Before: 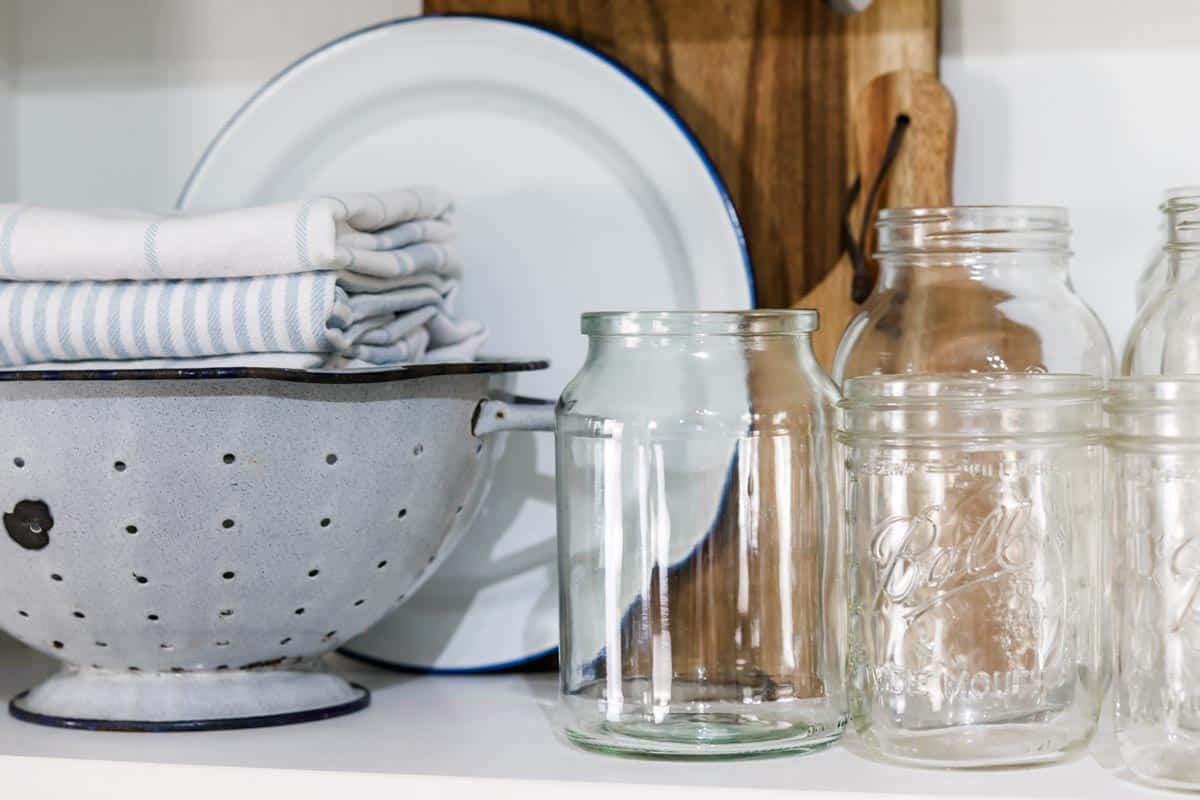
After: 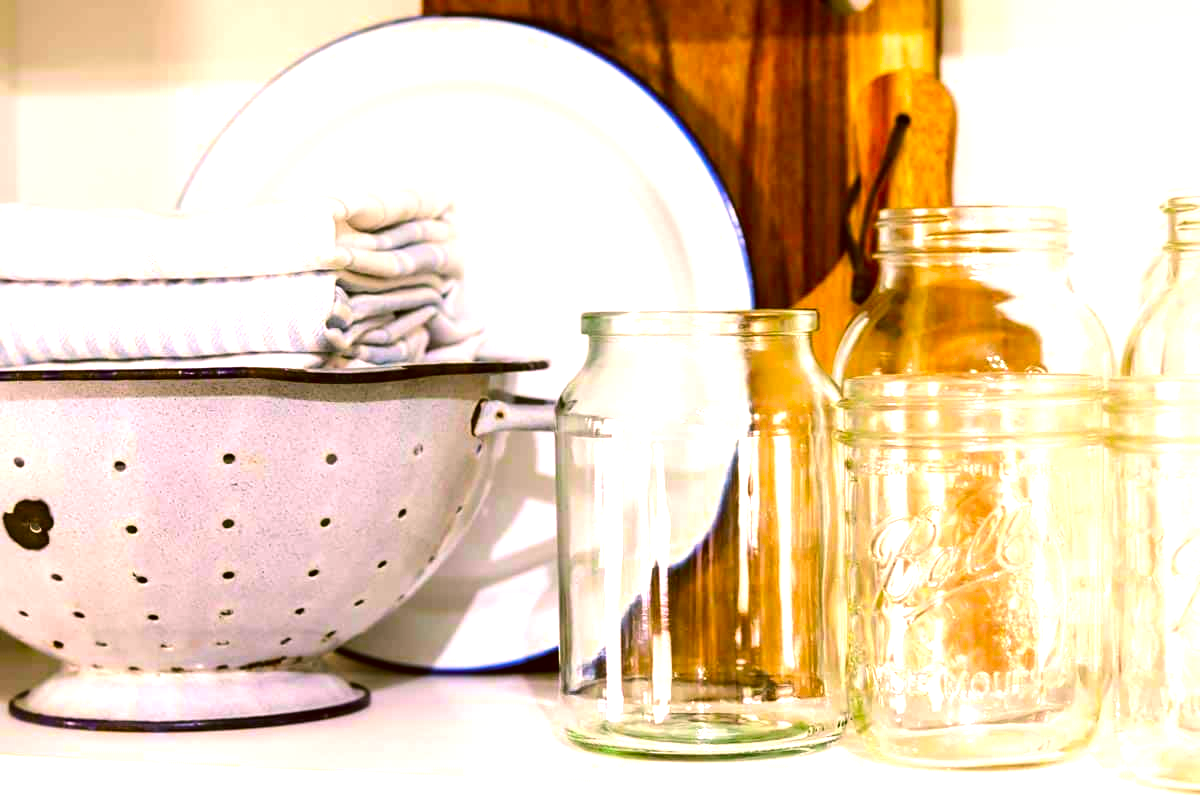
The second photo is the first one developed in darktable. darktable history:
exposure: black level correction 0.001, exposure 0.5 EV, compensate exposure bias true, compensate highlight preservation false
tone equalizer: -8 EV -0.417 EV, -7 EV -0.389 EV, -6 EV -0.333 EV, -5 EV -0.222 EV, -3 EV 0.222 EV, -2 EV 0.333 EV, -1 EV 0.389 EV, +0 EV 0.417 EV, edges refinement/feathering 500, mask exposure compensation -1.57 EV, preserve details no
color correction: highlights a* 10.44, highlights b* 30.04, shadows a* 2.73, shadows b* 17.51, saturation 1.72
color balance: contrast 6.48%, output saturation 113.3%
white balance: red 0.931, blue 1.11
